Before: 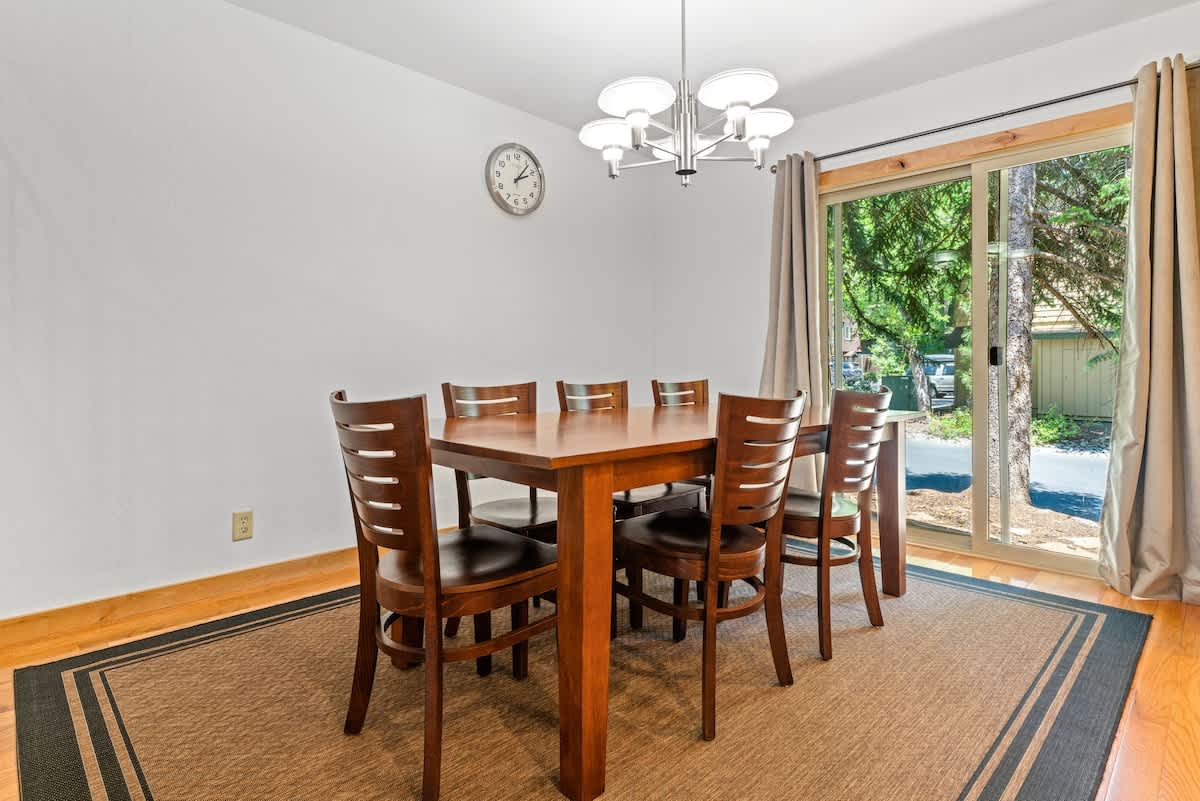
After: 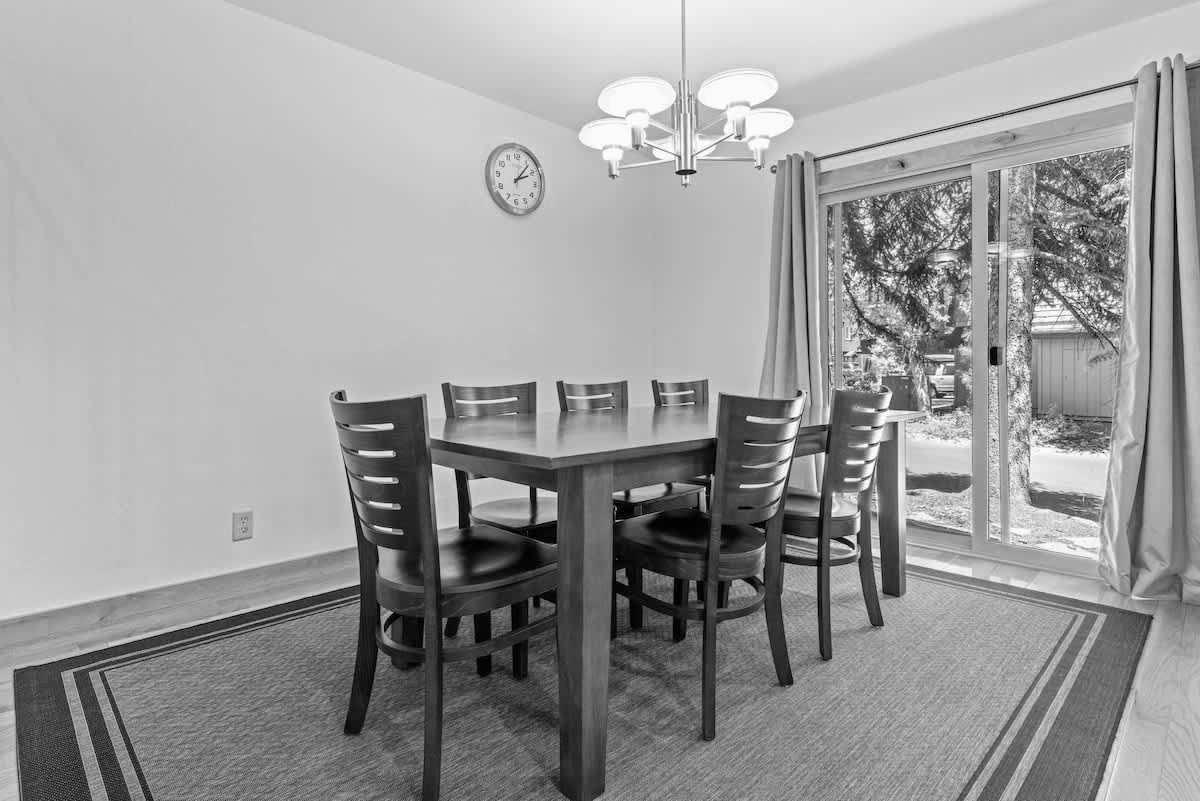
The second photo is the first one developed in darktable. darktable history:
exposure: exposure 0.161 EV, compensate highlight preservation false
monochrome: a -74.22, b 78.2
